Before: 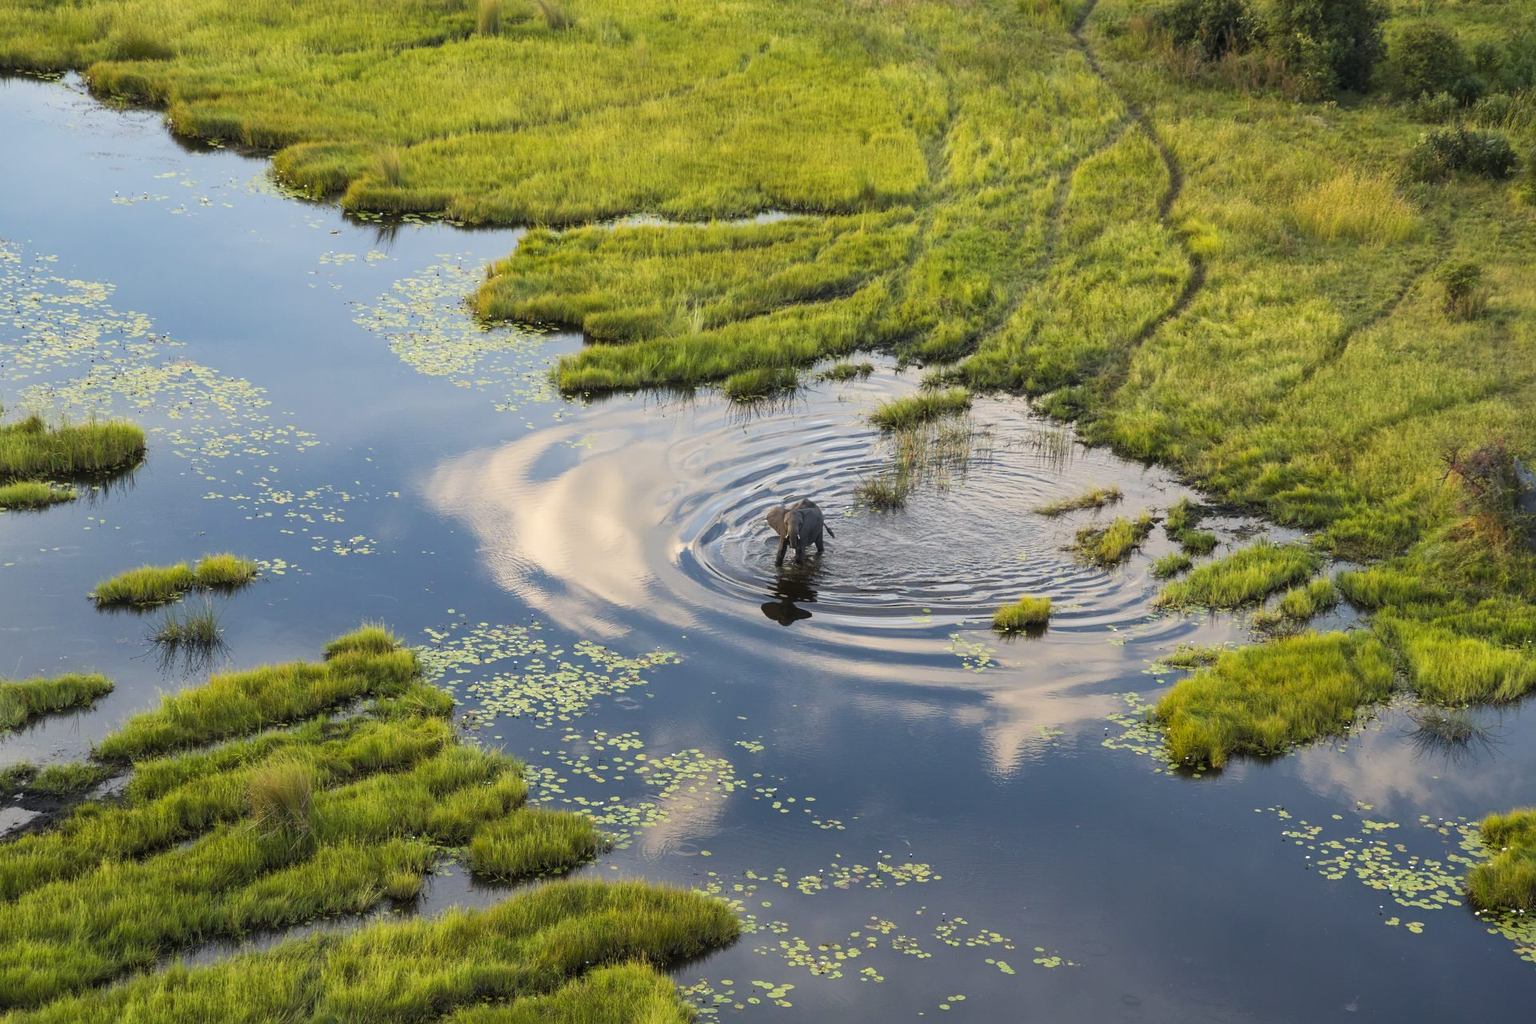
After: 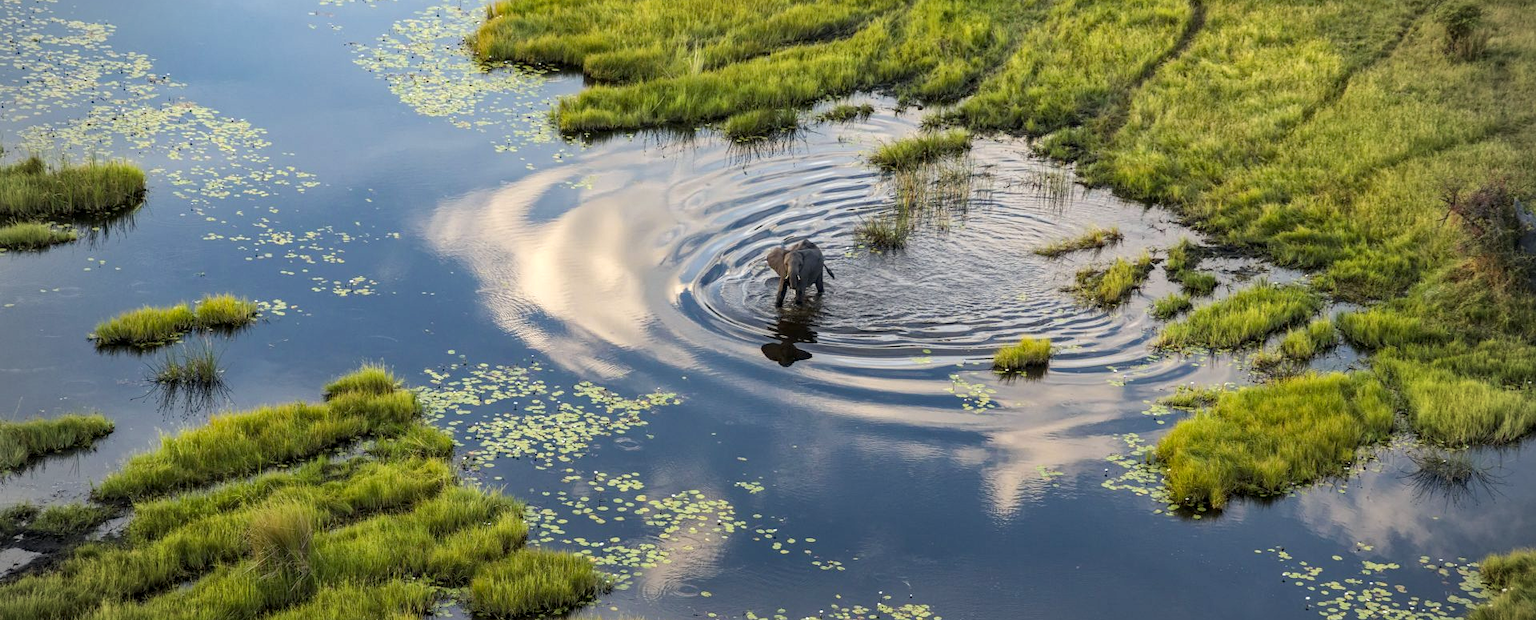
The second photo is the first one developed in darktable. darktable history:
vignetting: on, module defaults
crop and rotate: top 25.357%, bottom 13.942%
haze removal: compatibility mode true, adaptive false
tone equalizer: on, module defaults
local contrast: on, module defaults
